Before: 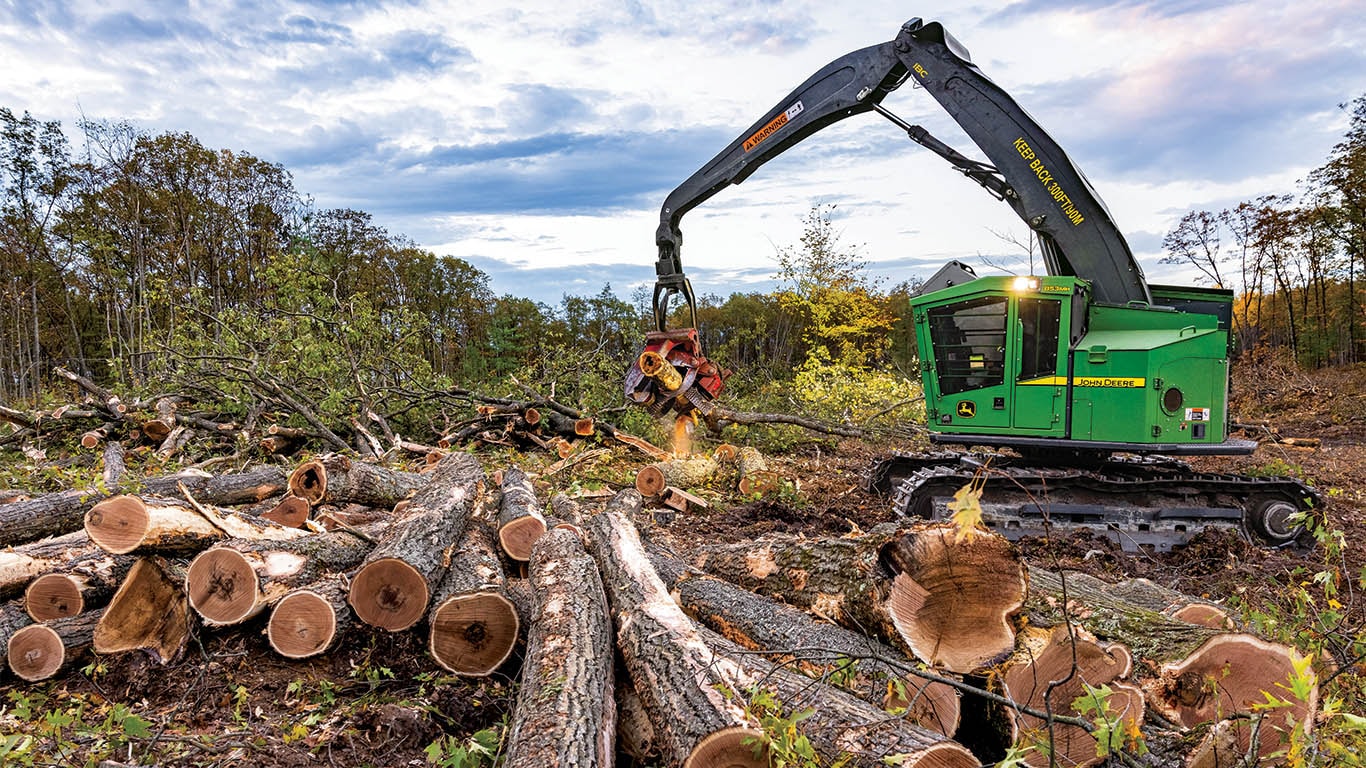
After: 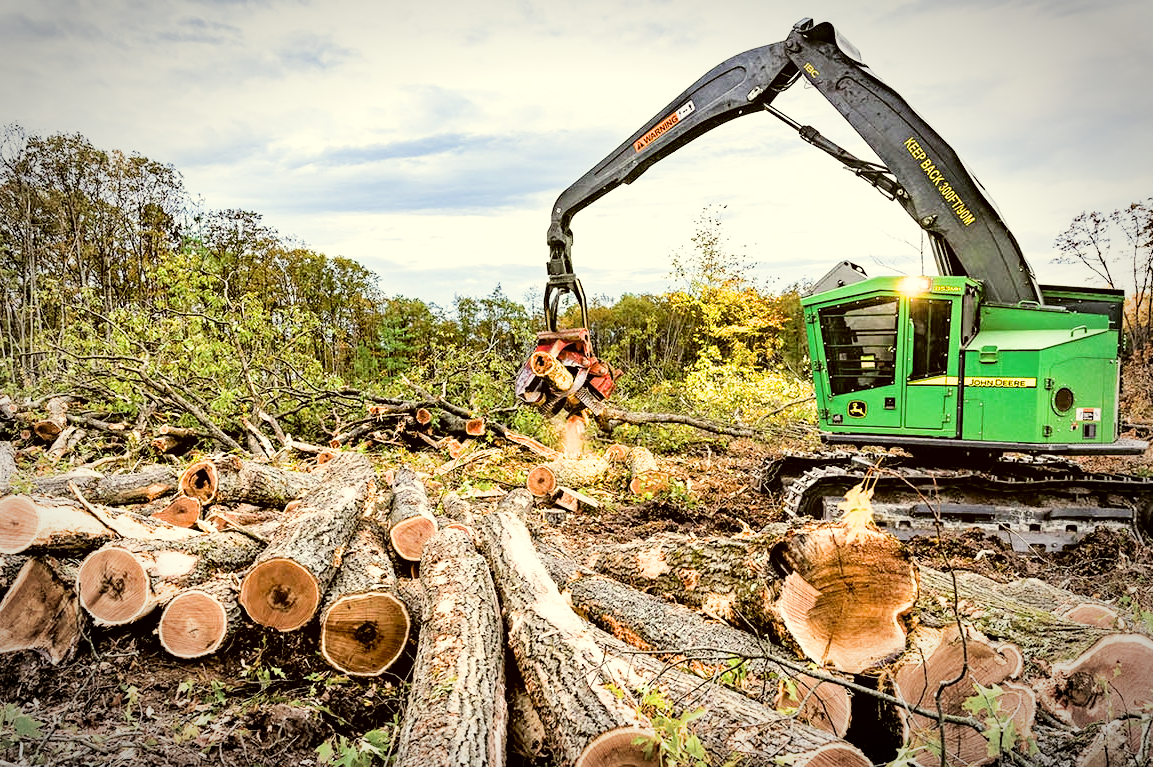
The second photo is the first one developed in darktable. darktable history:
vignetting: automatic ratio true
color correction: highlights a* -1.83, highlights b* 10.38, shadows a* 0.382, shadows b* 20.03
exposure: black level correction 0, exposure 1.494 EV, compensate exposure bias true, compensate highlight preservation false
crop: left 8.011%, right 7.516%
filmic rgb: black relative exposure -5.14 EV, white relative exposure 3.96 EV, threshold 3 EV, hardness 2.89, contrast 1.301, highlights saturation mix -30.3%, enable highlight reconstruction true
